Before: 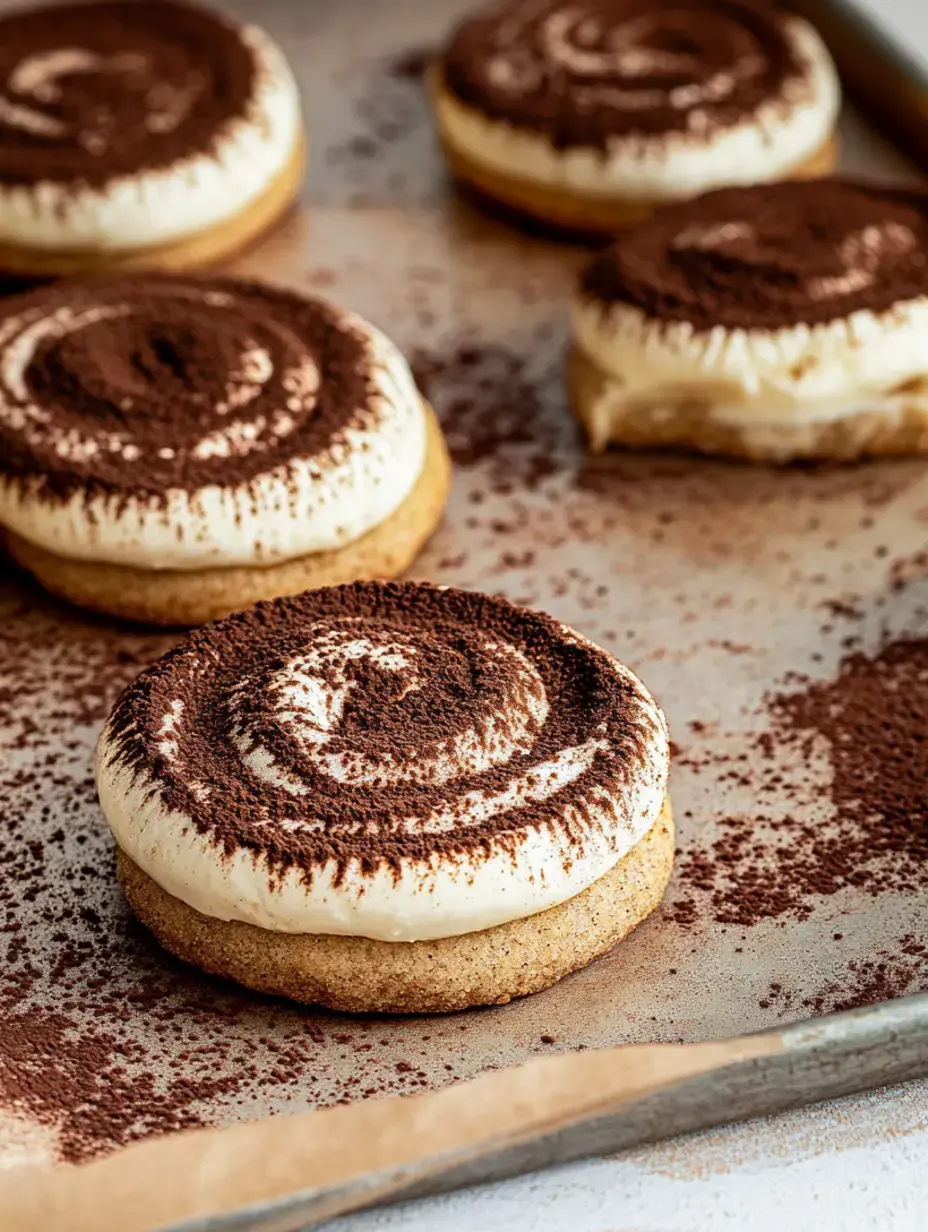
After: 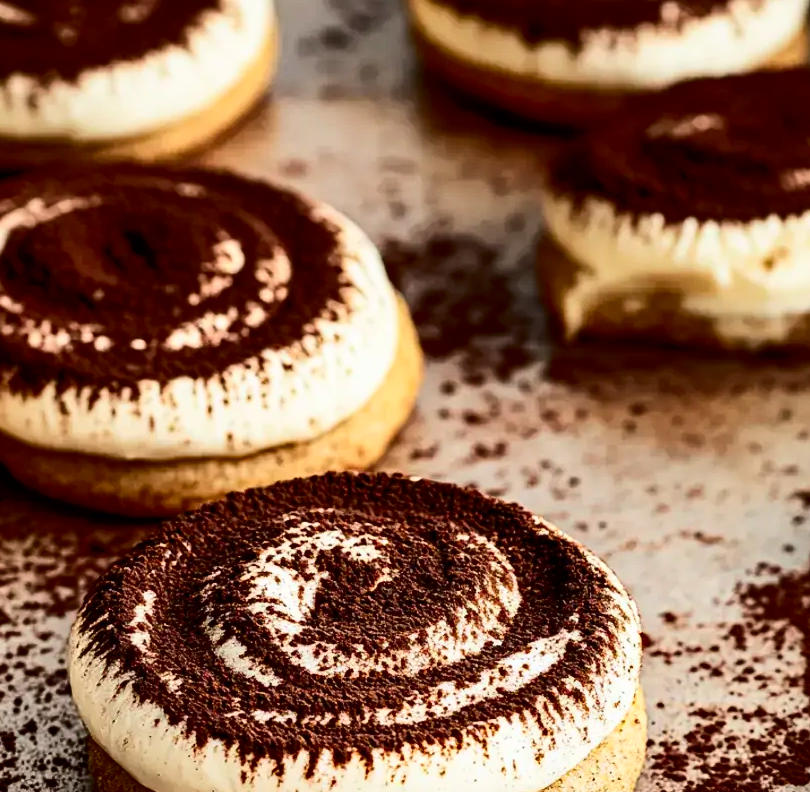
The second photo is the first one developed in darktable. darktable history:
contrast brightness saturation: contrast 0.328, brightness -0.084, saturation 0.168
crop: left 3.07%, top 8.858%, right 9.63%, bottom 26.782%
shadows and highlights: low approximation 0.01, soften with gaussian
